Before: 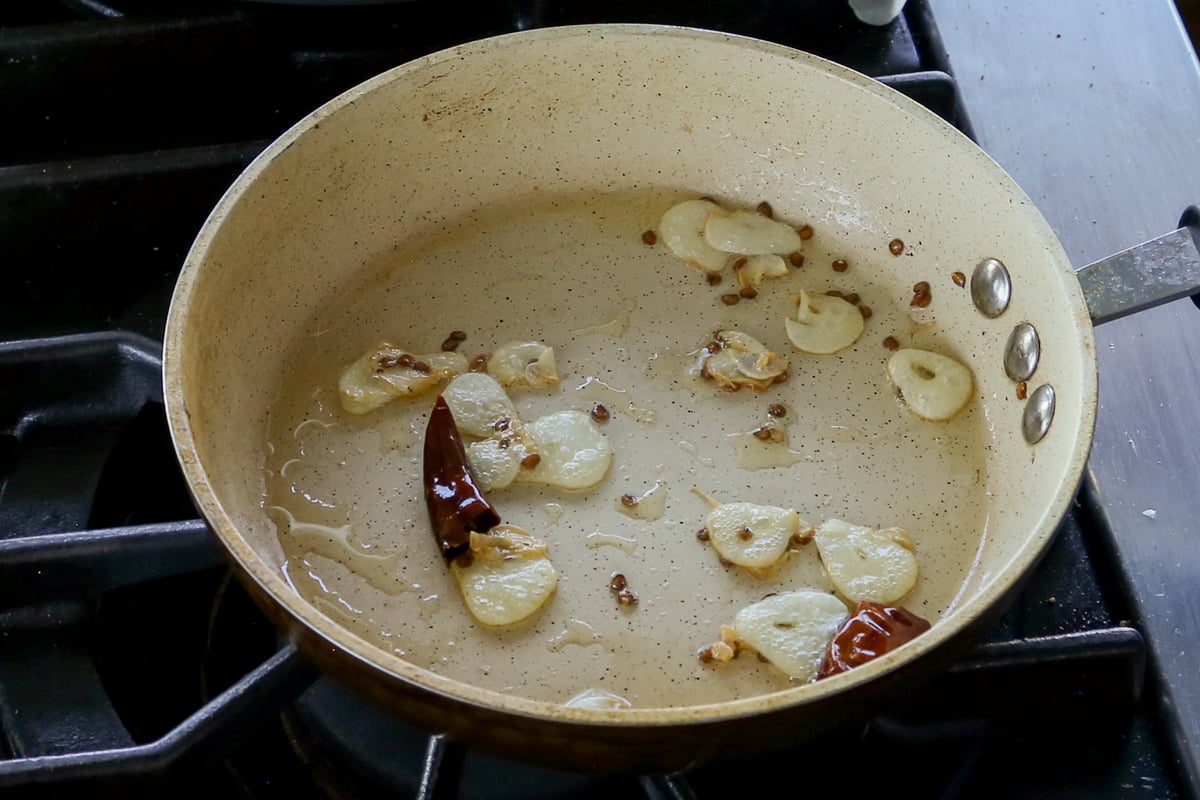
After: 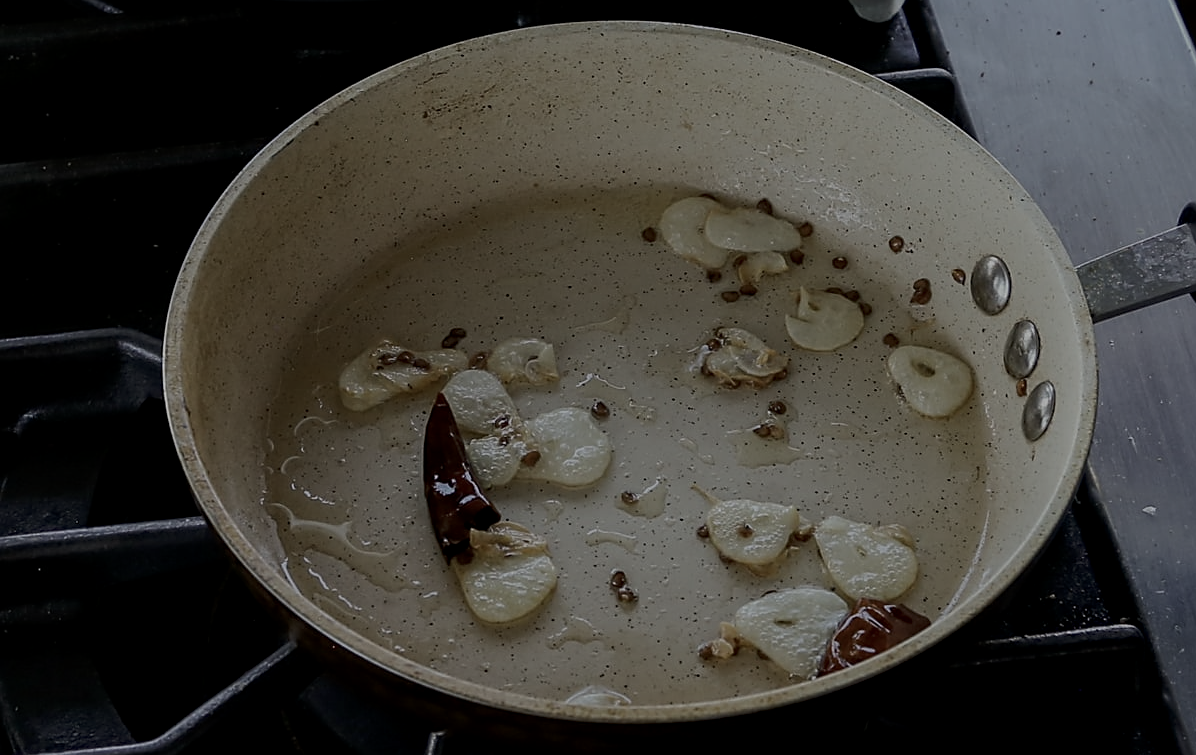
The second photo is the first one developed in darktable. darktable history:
contrast brightness saturation: contrast 0.104, saturation -0.362
local contrast: highlights 100%, shadows 102%, detail 119%, midtone range 0.2
crop: top 0.453%, right 0.262%, bottom 5.078%
exposure: exposure -1.444 EV, compensate highlight preservation false
sharpen: on, module defaults
